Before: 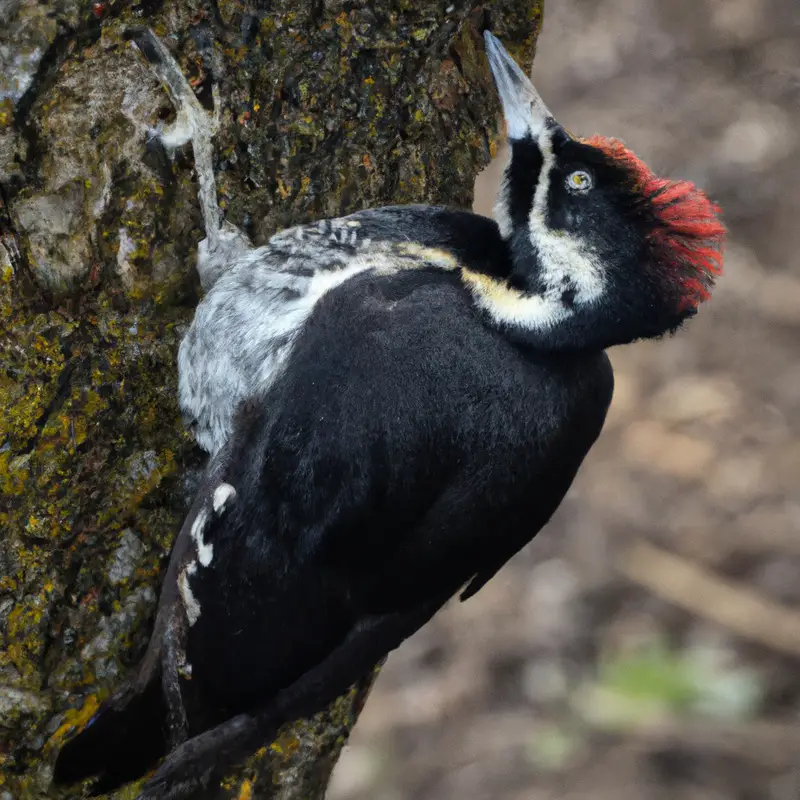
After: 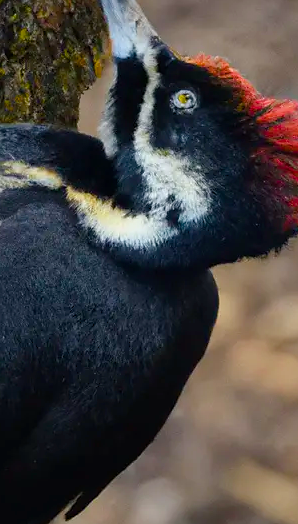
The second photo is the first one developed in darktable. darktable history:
crop and rotate: left 49.564%, top 10.134%, right 13.109%, bottom 24.301%
sharpen: radius 0.993, threshold 0.989
exposure: exposure -0.158 EV, compensate exposure bias true, compensate highlight preservation false
color balance rgb: perceptual saturation grading › global saturation 0.963%, perceptual saturation grading › highlights -18.414%, perceptual saturation grading › mid-tones 7.166%, perceptual saturation grading › shadows 27.862%, global vibrance 59.769%
